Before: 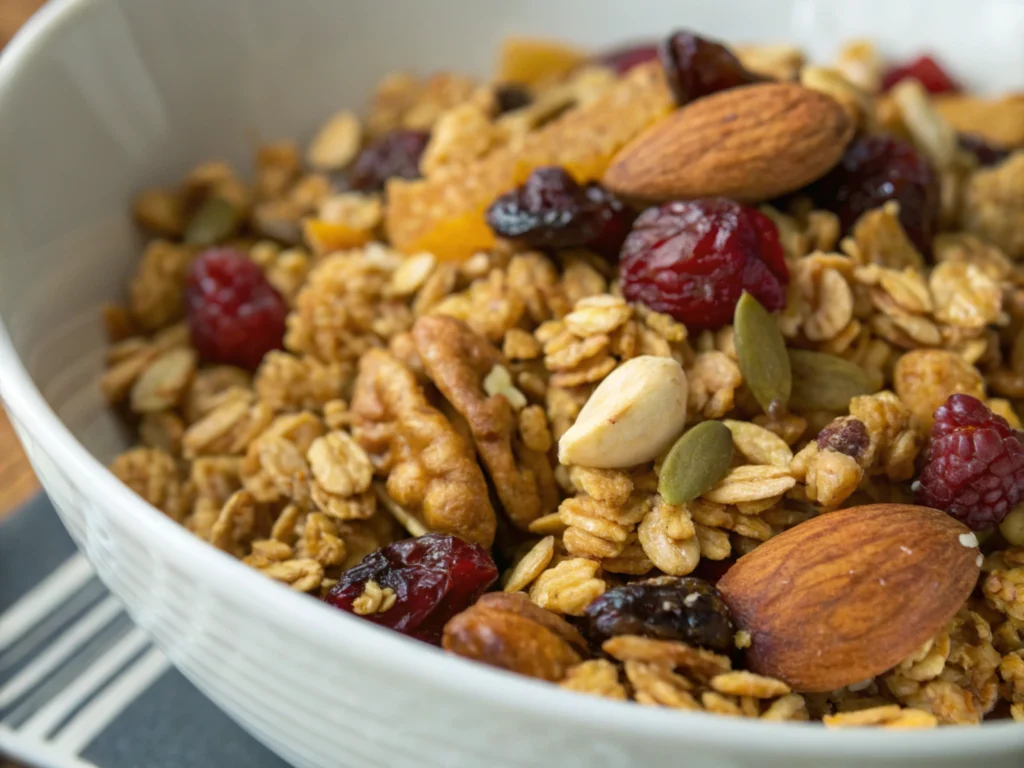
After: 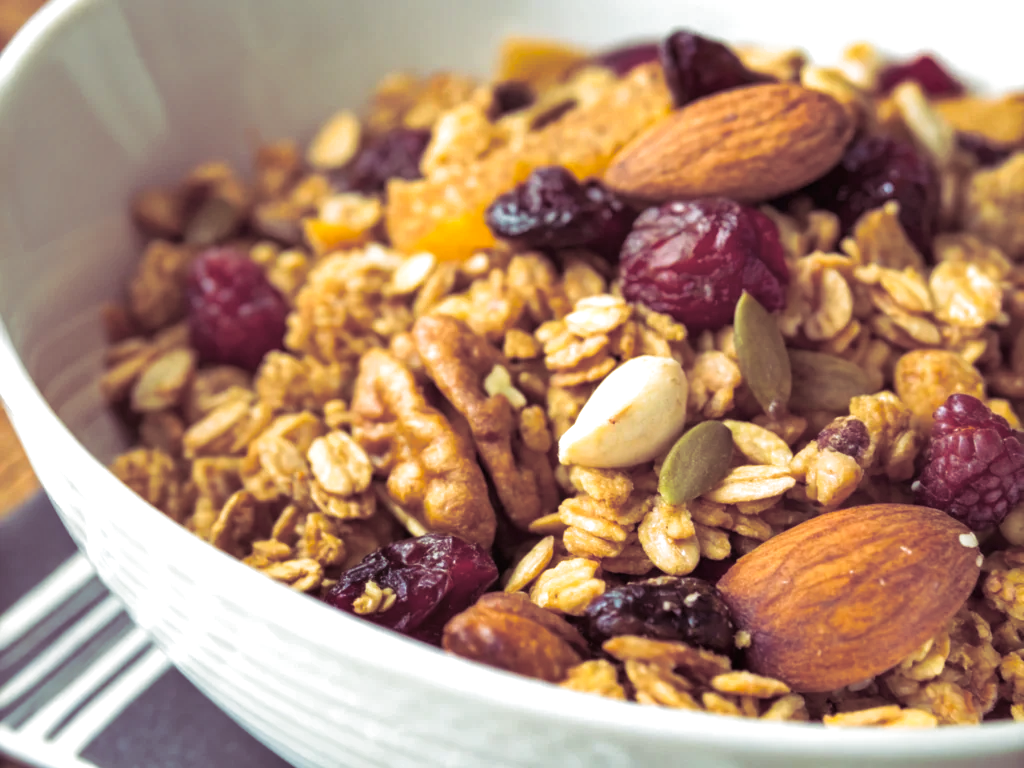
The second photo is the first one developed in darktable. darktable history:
shadows and highlights: soften with gaussian
split-toning: shadows › hue 316.8°, shadows › saturation 0.47, highlights › hue 201.6°, highlights › saturation 0, balance -41.97, compress 28.01%
exposure: exposure 0.661 EV, compensate highlight preservation false
